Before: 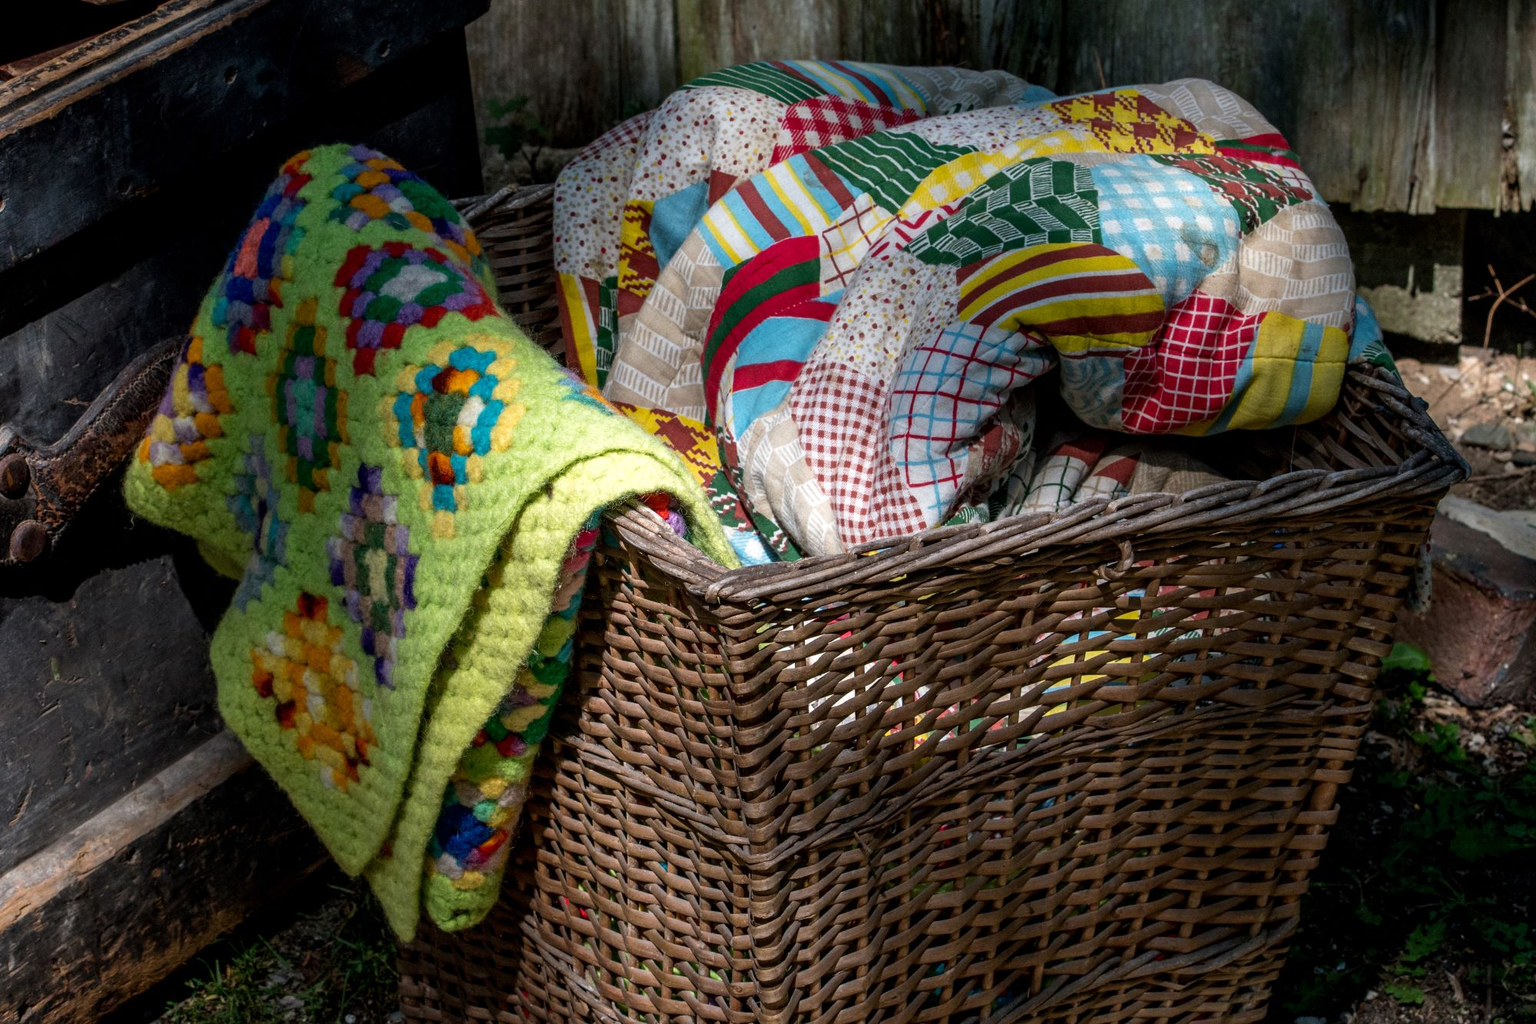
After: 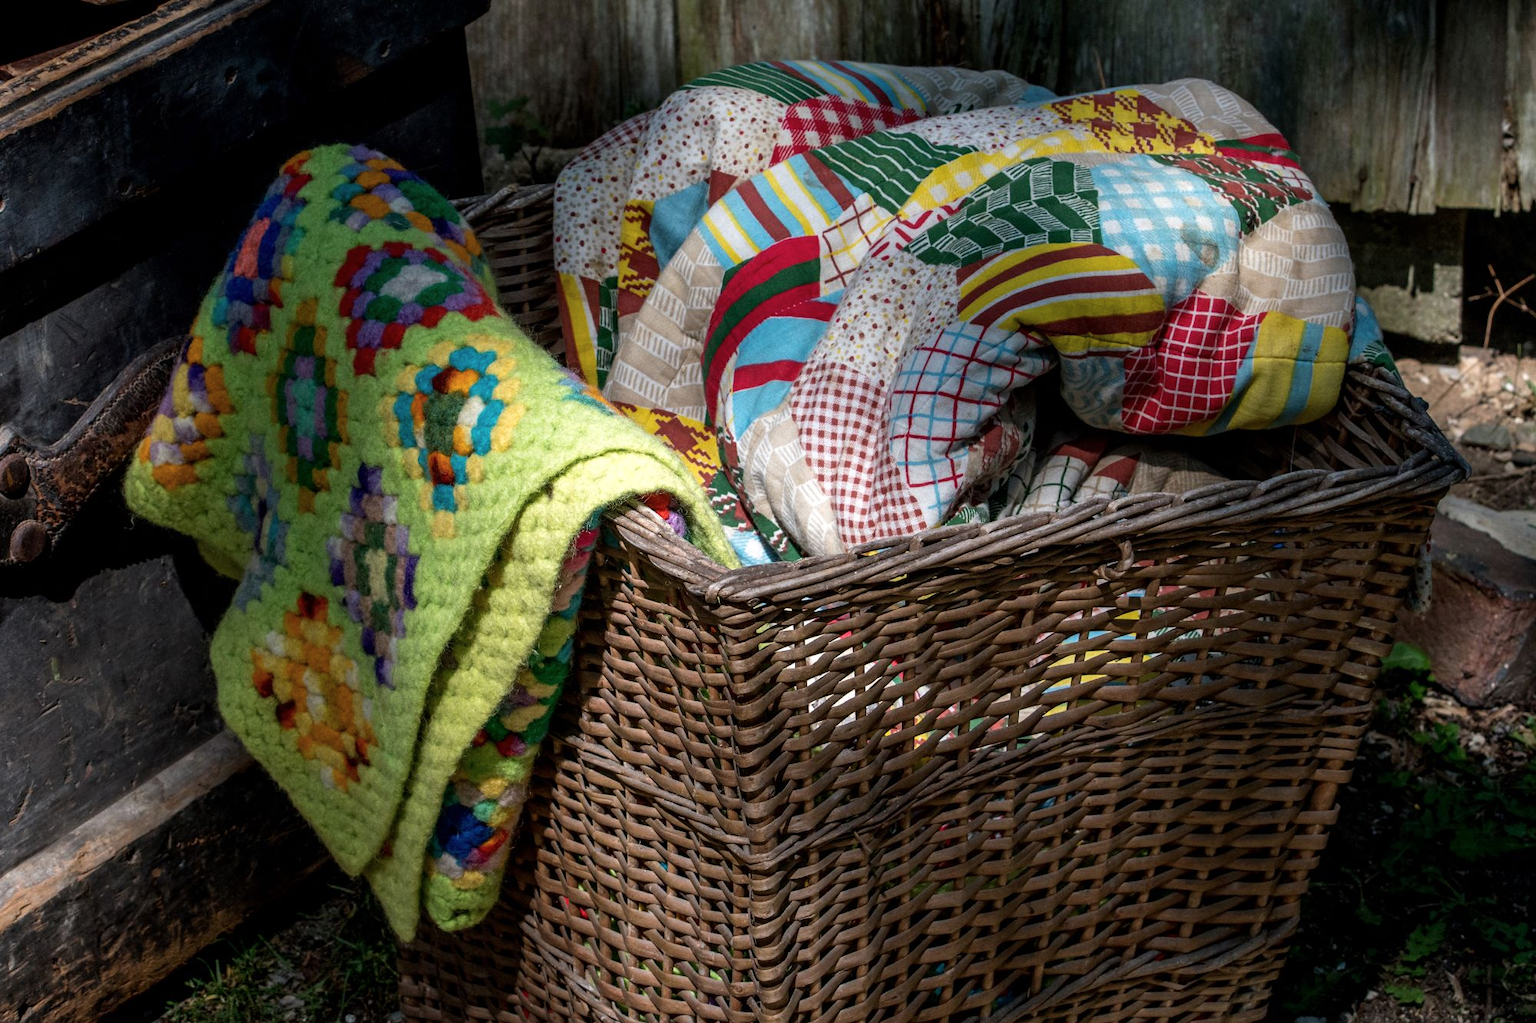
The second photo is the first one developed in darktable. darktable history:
color balance rgb: perceptual saturation grading › global saturation -3.395%, perceptual saturation grading › shadows -2.578%
